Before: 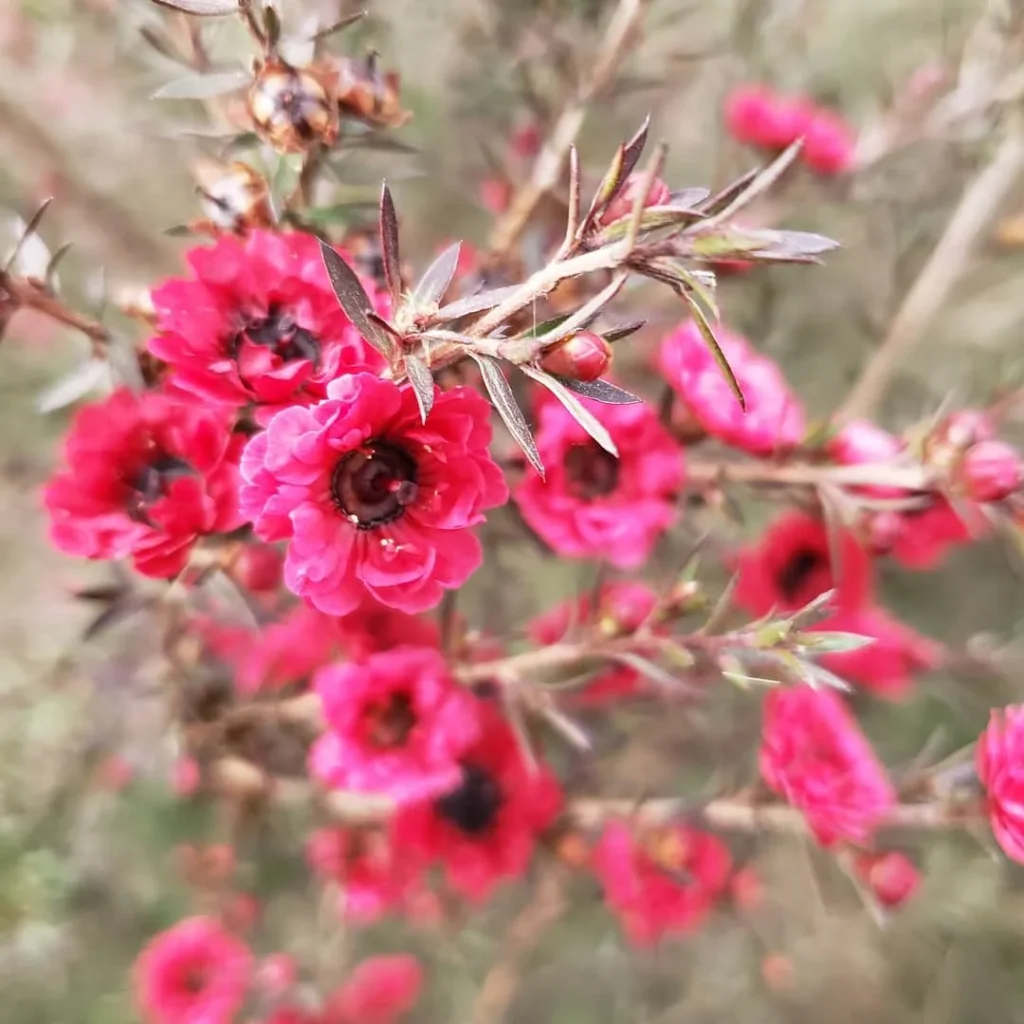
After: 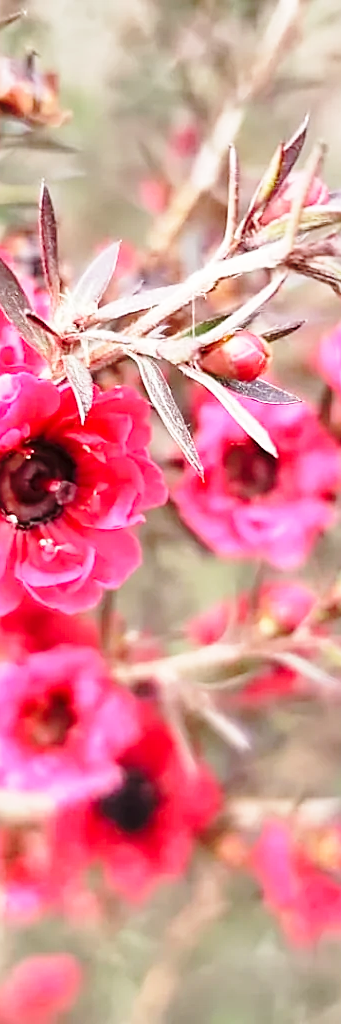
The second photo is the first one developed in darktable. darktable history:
crop: left 33.336%, right 33.319%
sharpen: on, module defaults
exposure: compensate exposure bias true, compensate highlight preservation false
base curve: curves: ch0 [(0, 0) (0.028, 0.03) (0.121, 0.232) (0.46, 0.748) (0.859, 0.968) (1, 1)], preserve colors none
